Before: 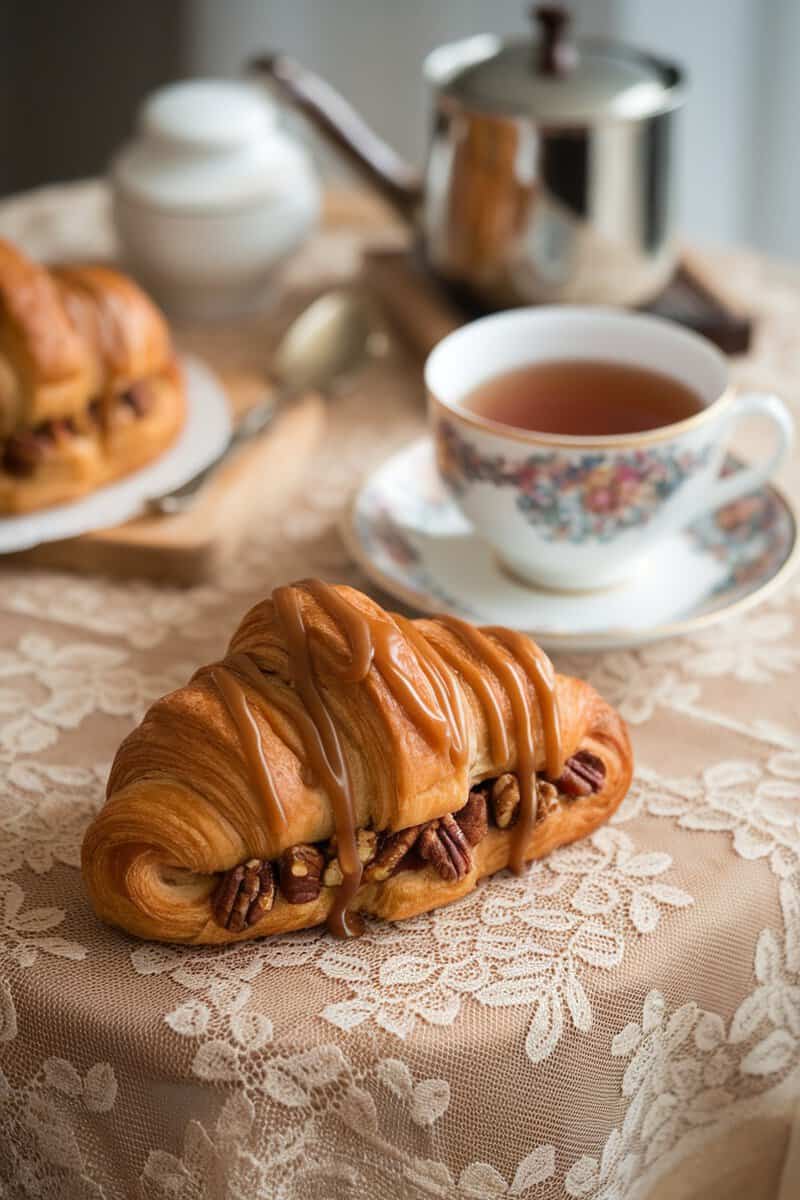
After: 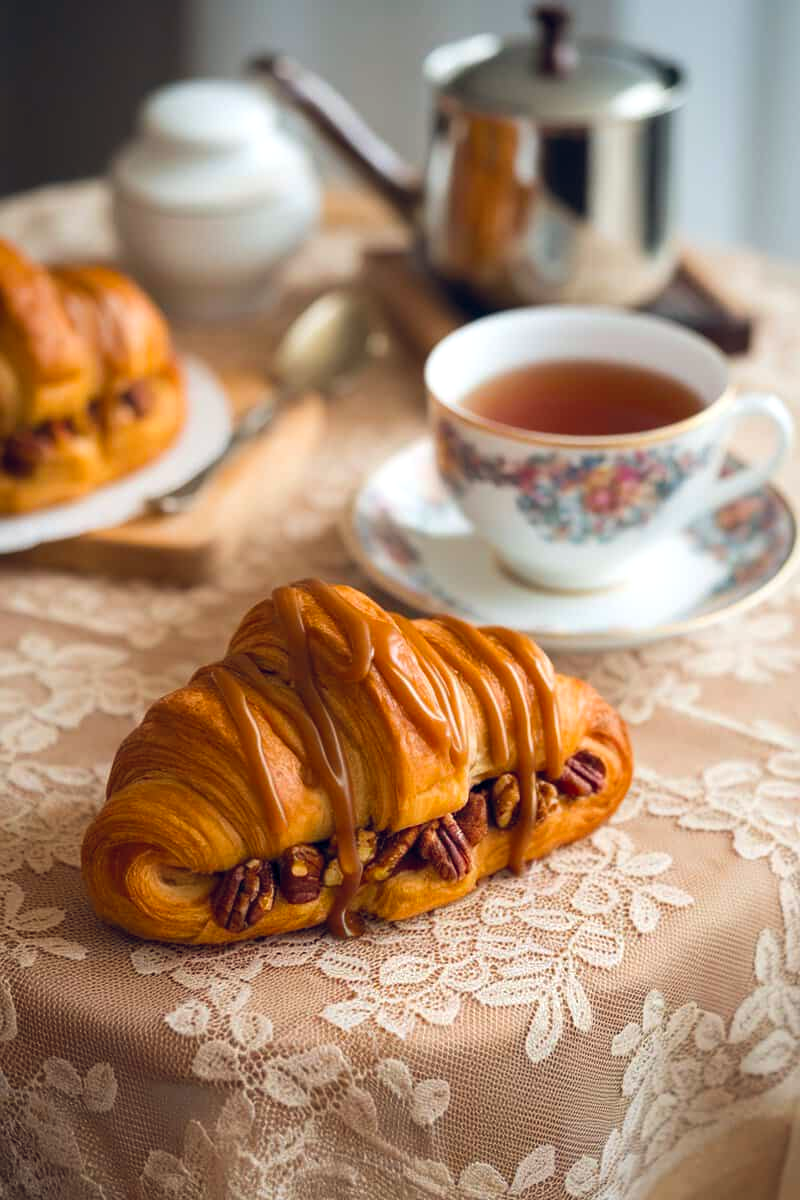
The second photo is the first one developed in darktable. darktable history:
color balance rgb: highlights gain › luminance 10.458%, global offset › chroma 0.093%, global offset › hue 254.16°, perceptual saturation grading › global saturation 29.759%
